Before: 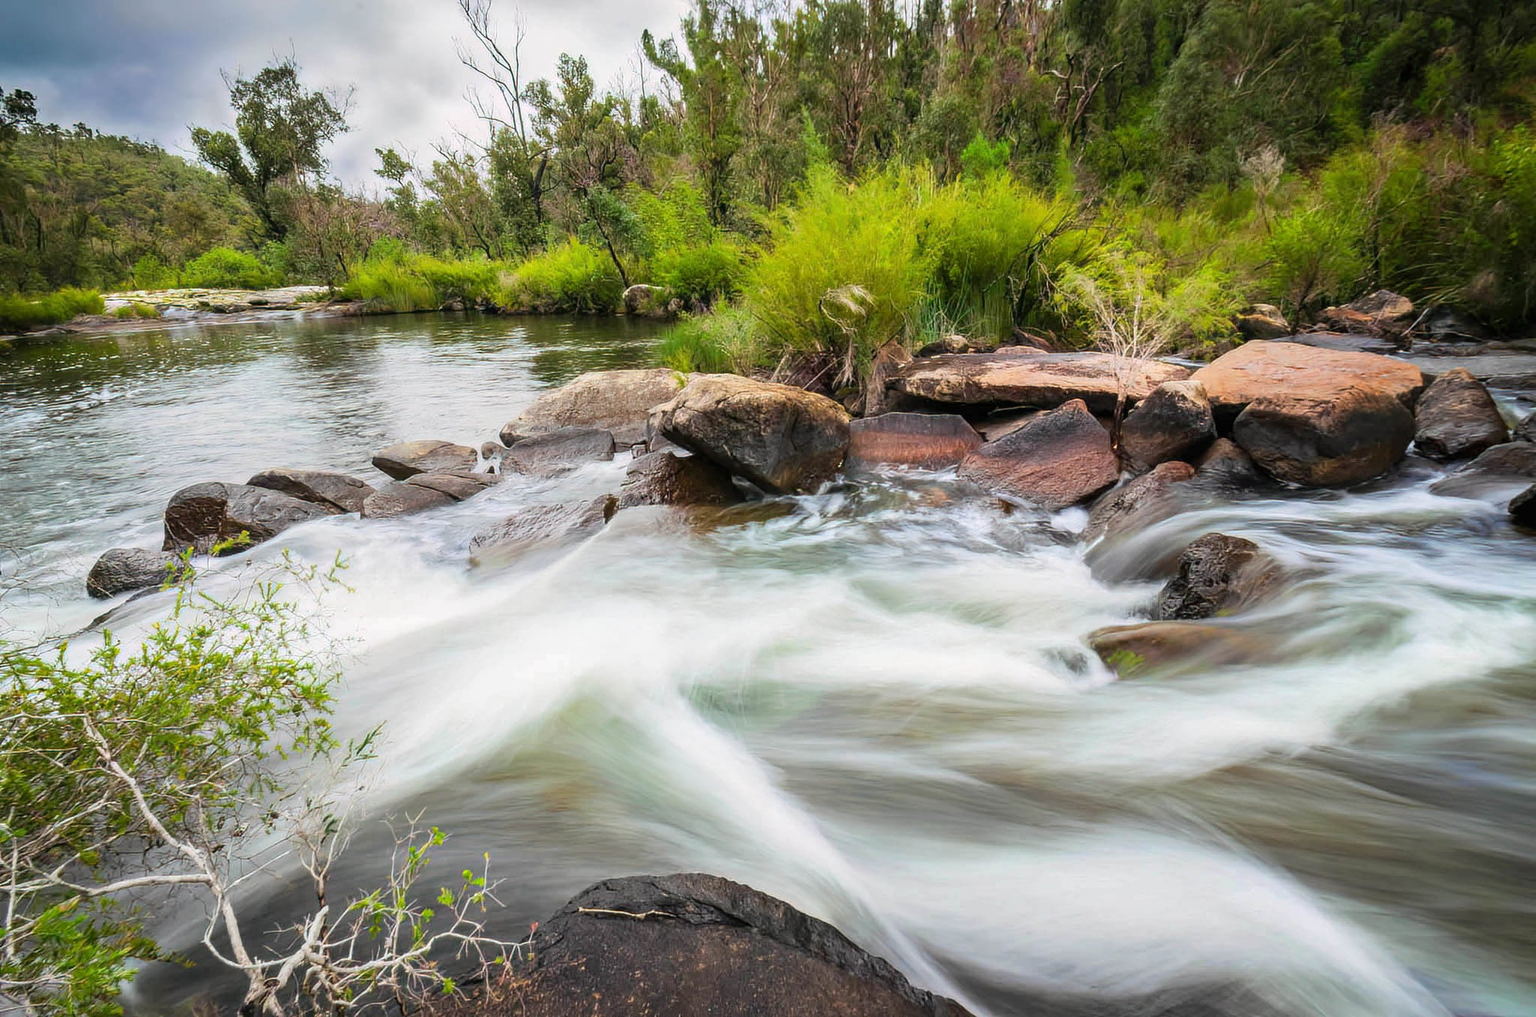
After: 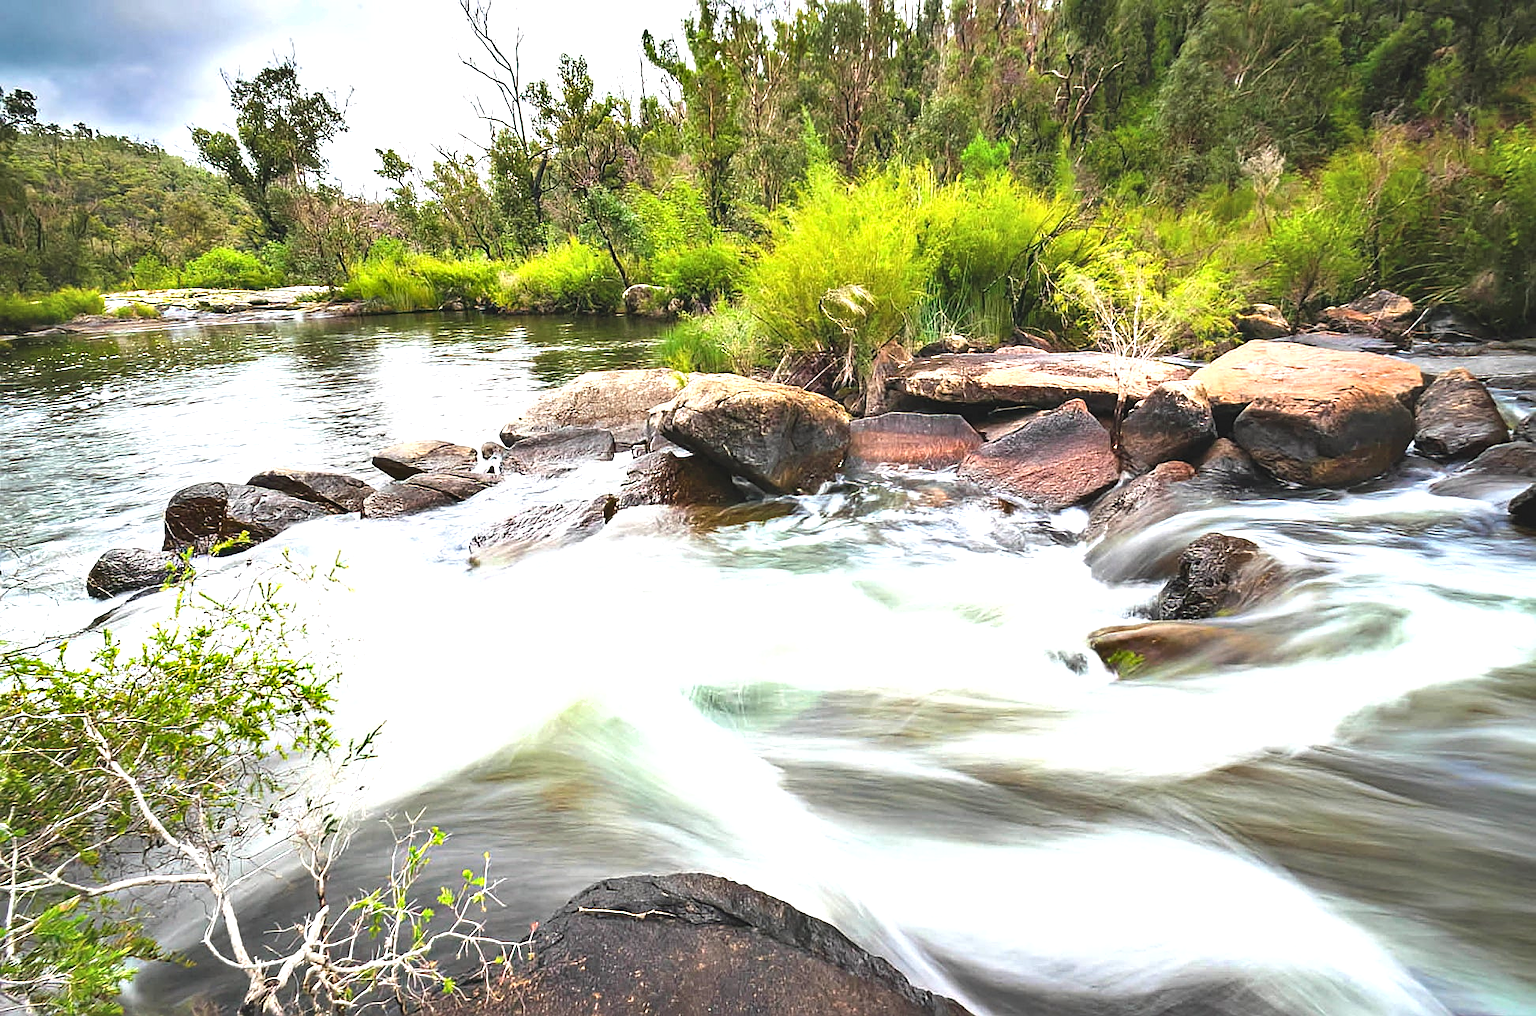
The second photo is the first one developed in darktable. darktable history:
exposure: black level correction -0.005, exposure 1 EV, compensate highlight preservation false
sharpen: on, module defaults
shadows and highlights: shadows 49, highlights -41, soften with gaussian
white balance: emerald 1
